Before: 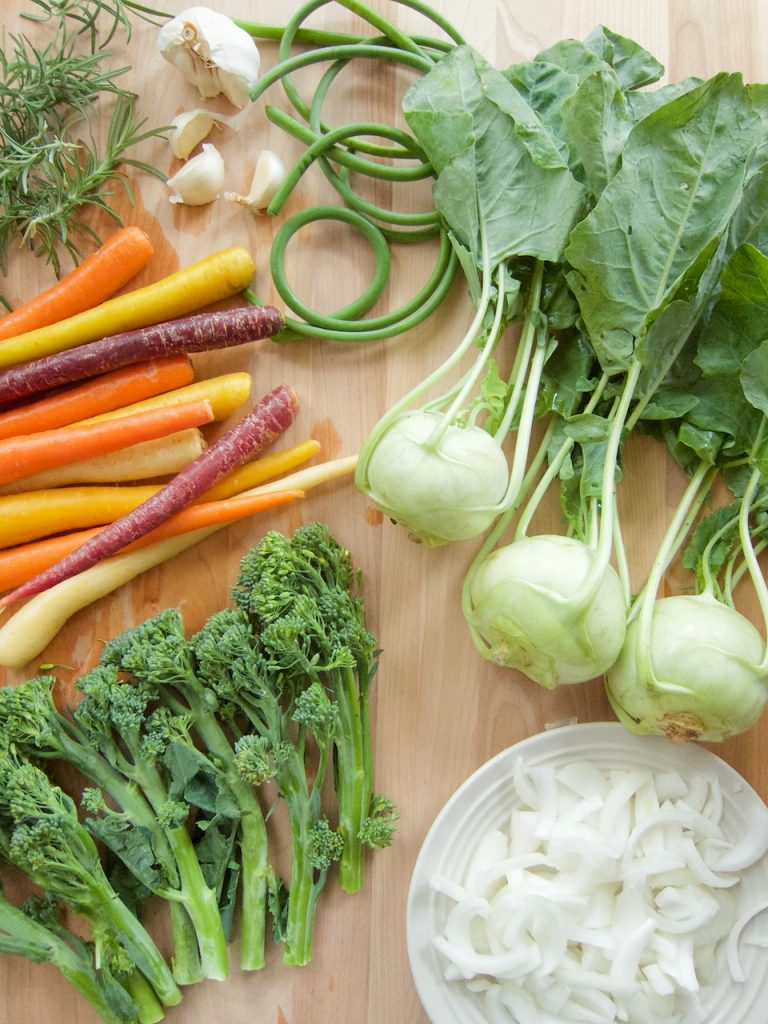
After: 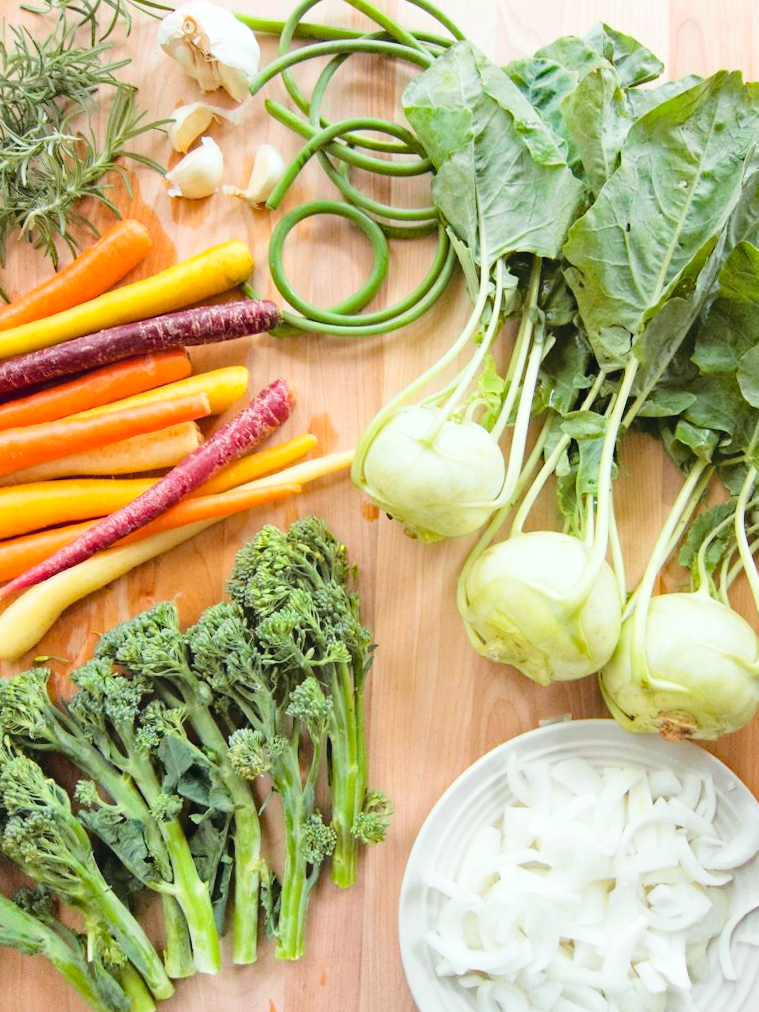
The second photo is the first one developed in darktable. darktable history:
base curve: curves: ch0 [(0, 0) (0.028, 0.03) (0.121, 0.232) (0.46, 0.748) (0.859, 0.968) (1, 1)]
tone curve: curves: ch0 [(0, 0.046) (0.04, 0.074) (0.883, 0.858) (1, 1)]; ch1 [(0, 0) (0.146, 0.159) (0.338, 0.365) (0.417, 0.455) (0.489, 0.486) (0.504, 0.502) (0.529, 0.537) (0.563, 0.567) (1, 1)]; ch2 [(0, 0) (0.307, 0.298) (0.388, 0.375) (0.443, 0.456) (0.485, 0.492) (0.544, 0.525) (1, 1)], color space Lab, independent channels, preserve colors none
haze removal: strength 0.42, compatibility mode true, adaptive false
crop and rotate: angle -0.5°
